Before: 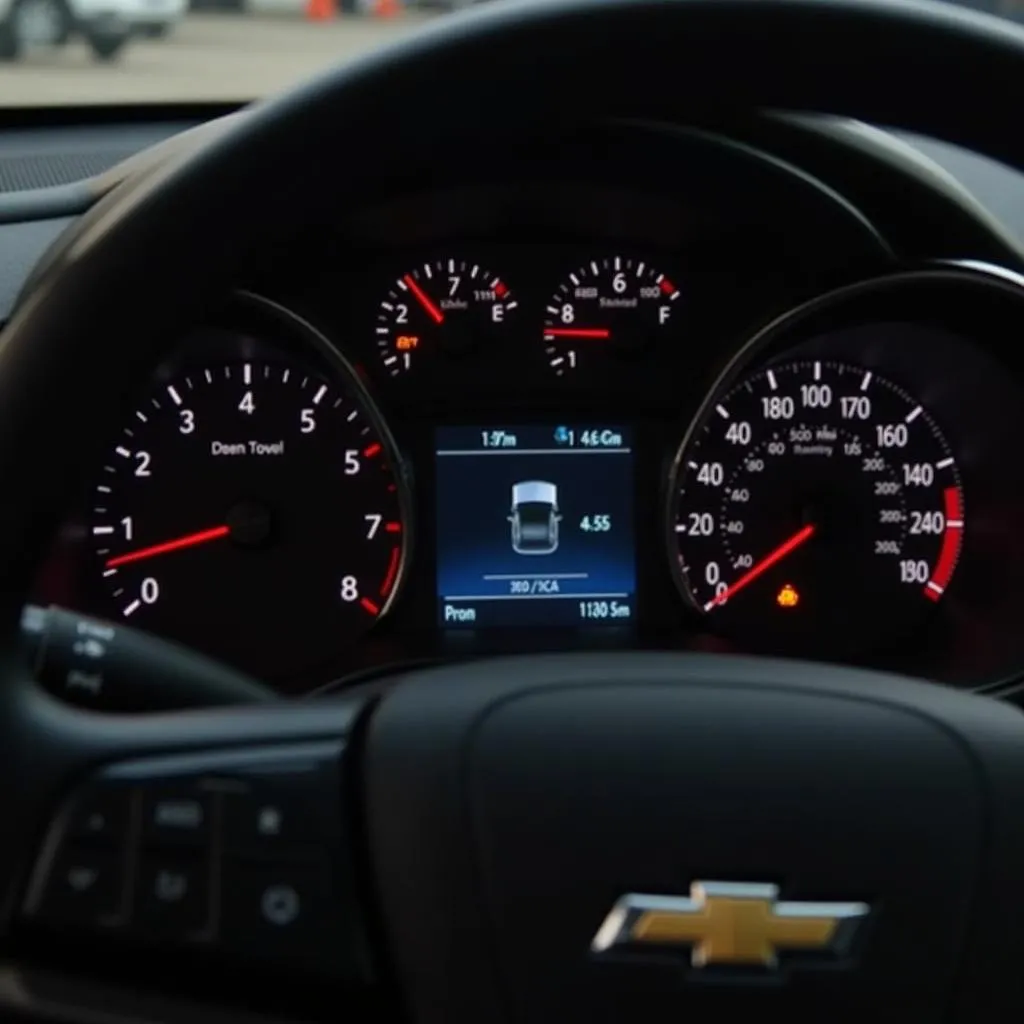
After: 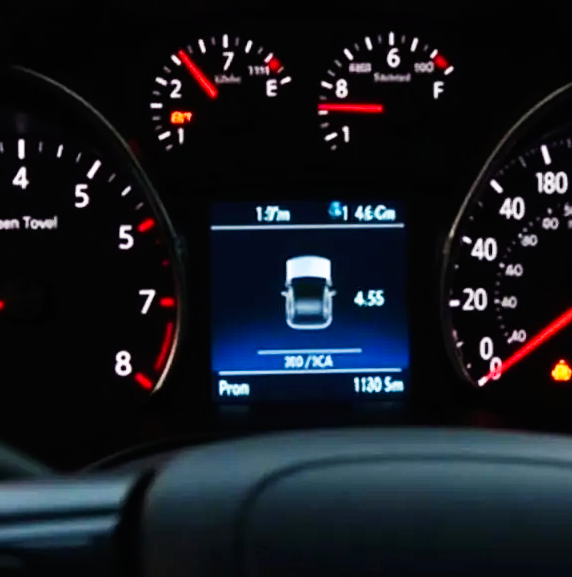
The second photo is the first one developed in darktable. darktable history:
crop and rotate: left 22.088%, top 22.066%, right 21.984%, bottom 21.572%
base curve: curves: ch0 [(0, 0) (0.007, 0.004) (0.027, 0.03) (0.046, 0.07) (0.207, 0.54) (0.442, 0.872) (0.673, 0.972) (1, 1)], preserve colors none
